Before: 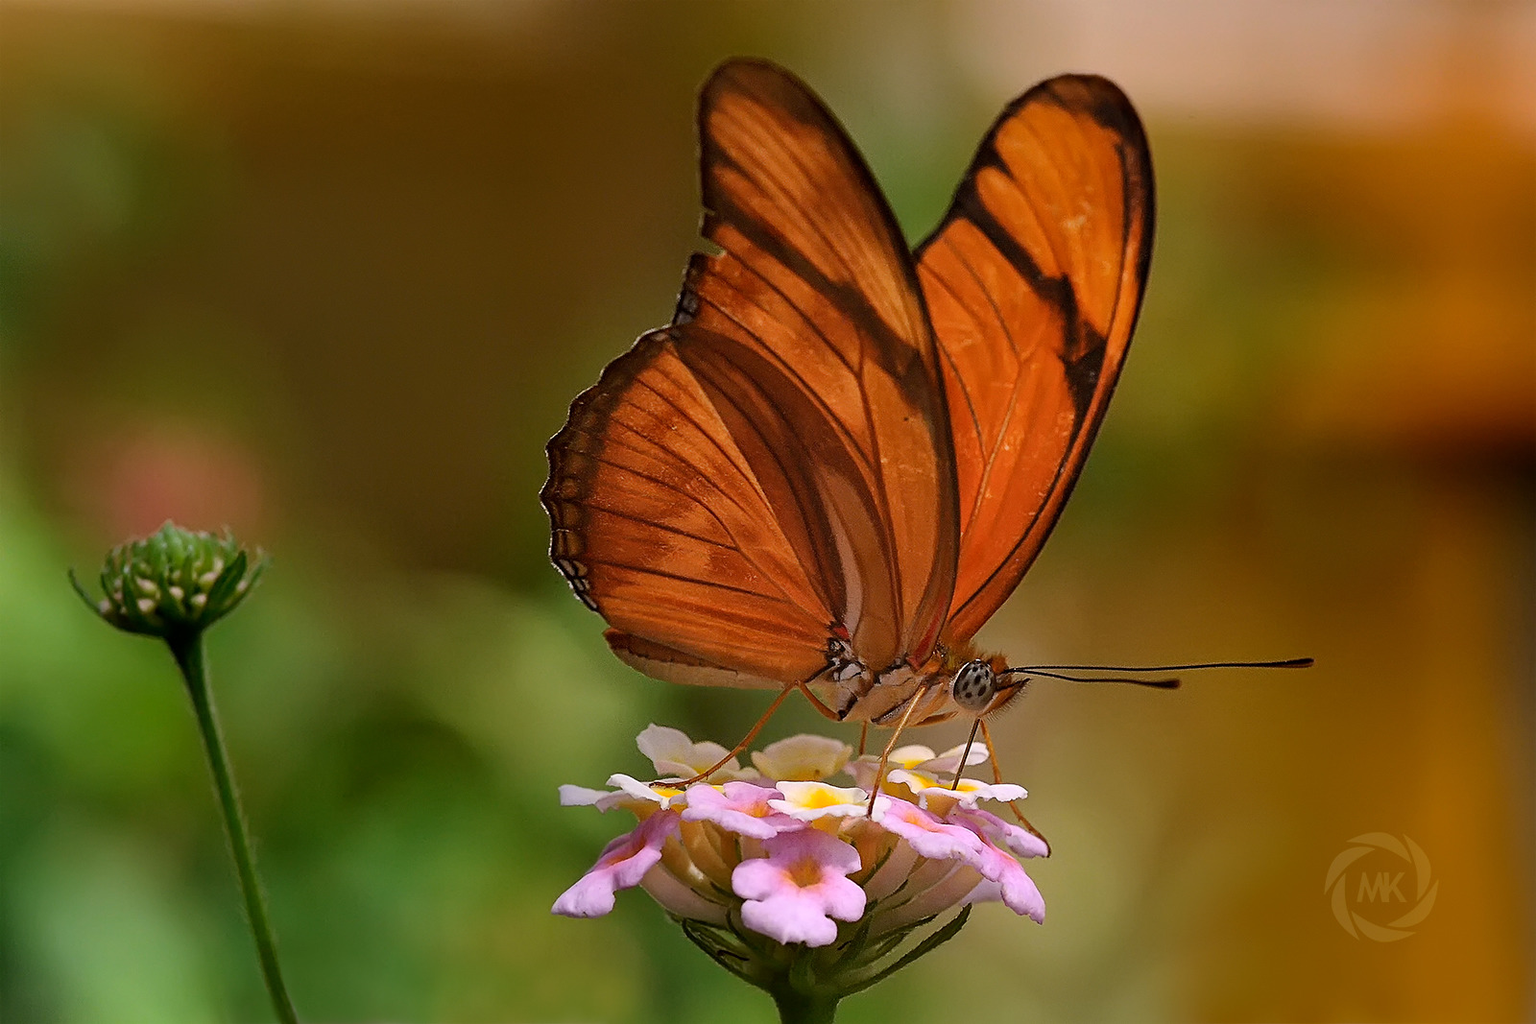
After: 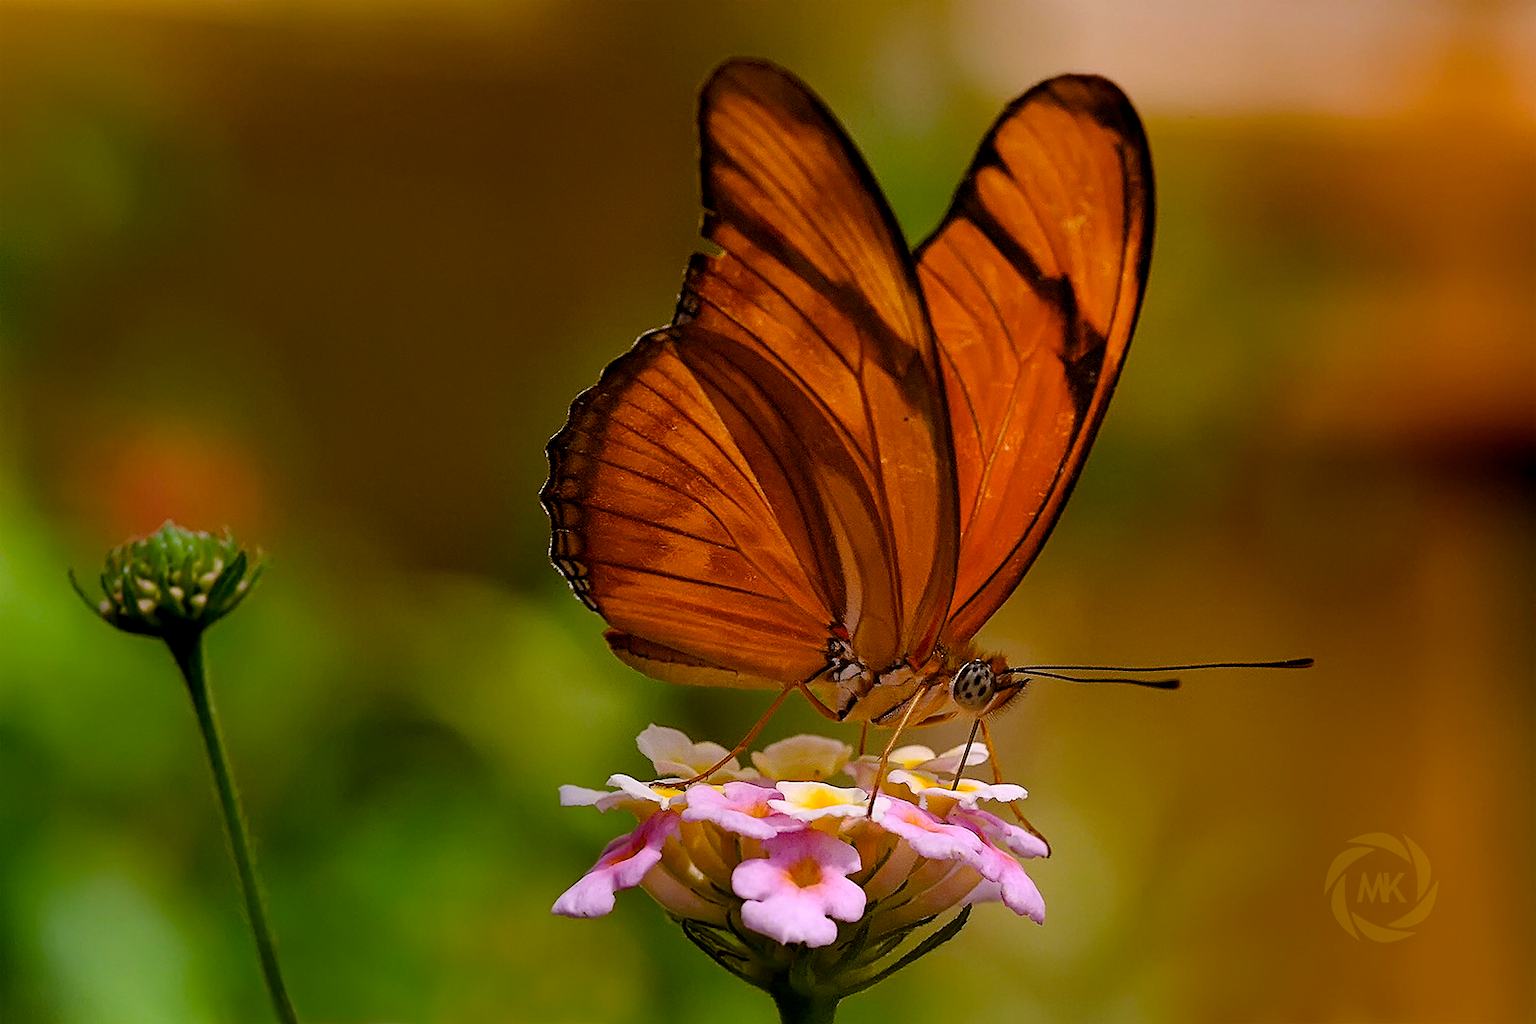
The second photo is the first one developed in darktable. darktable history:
color balance rgb: power › luminance -3.78%, power › chroma 0.545%, power › hue 42.7°, global offset › luminance -0.507%, linear chroma grading › mid-tones 7.831%, perceptual saturation grading › global saturation 20%, perceptual saturation grading › highlights -25.09%, perceptual saturation grading › shadows 25.618%, global vibrance 20%
